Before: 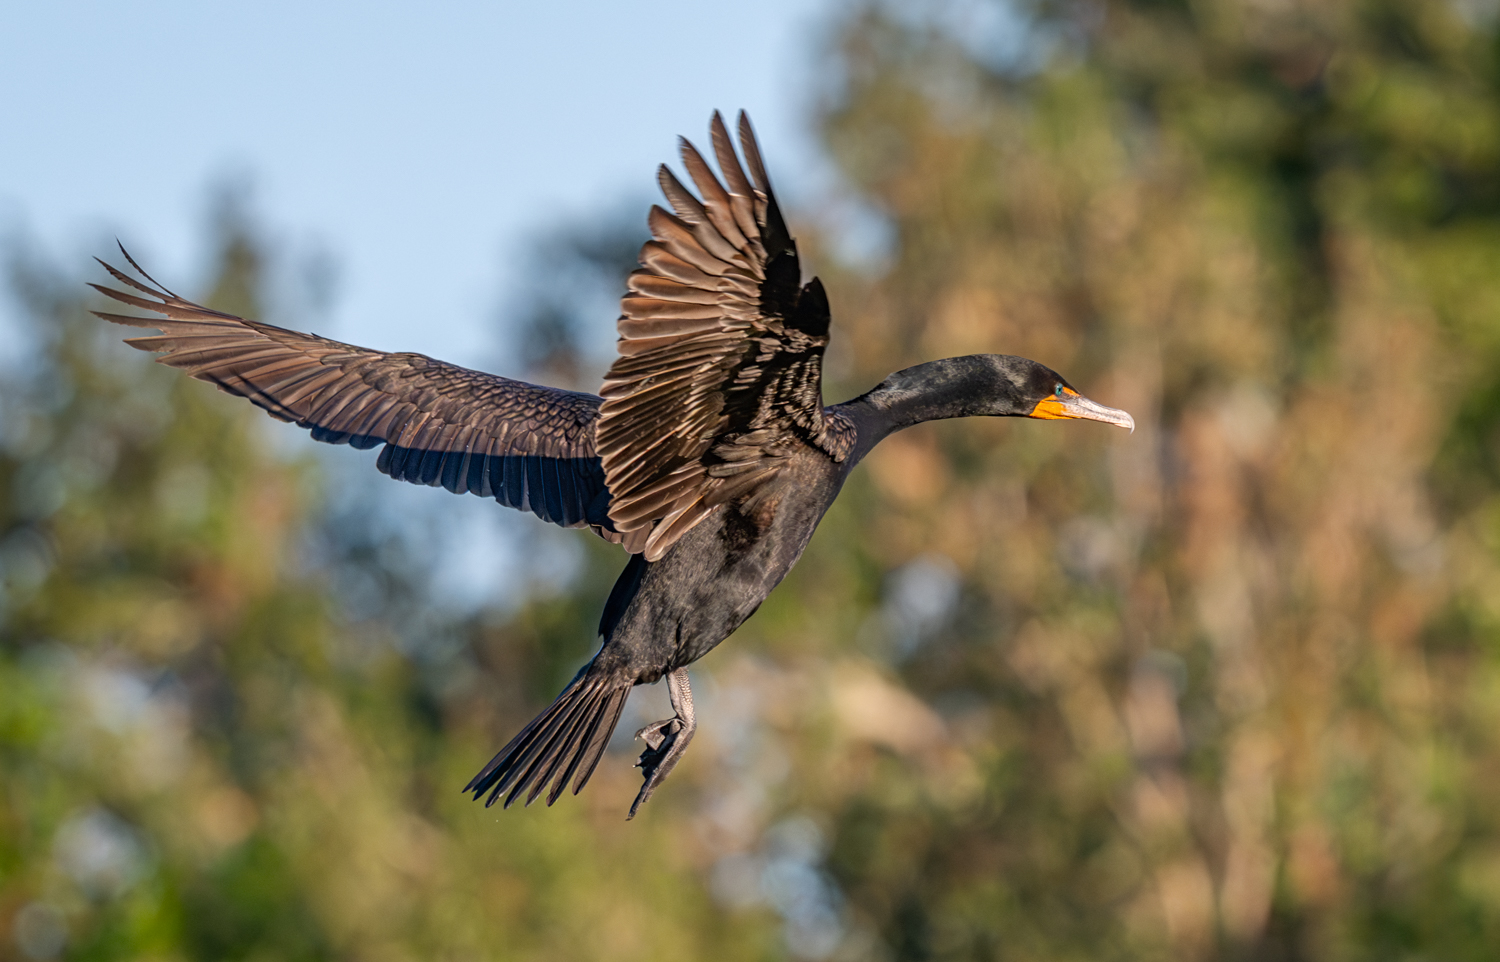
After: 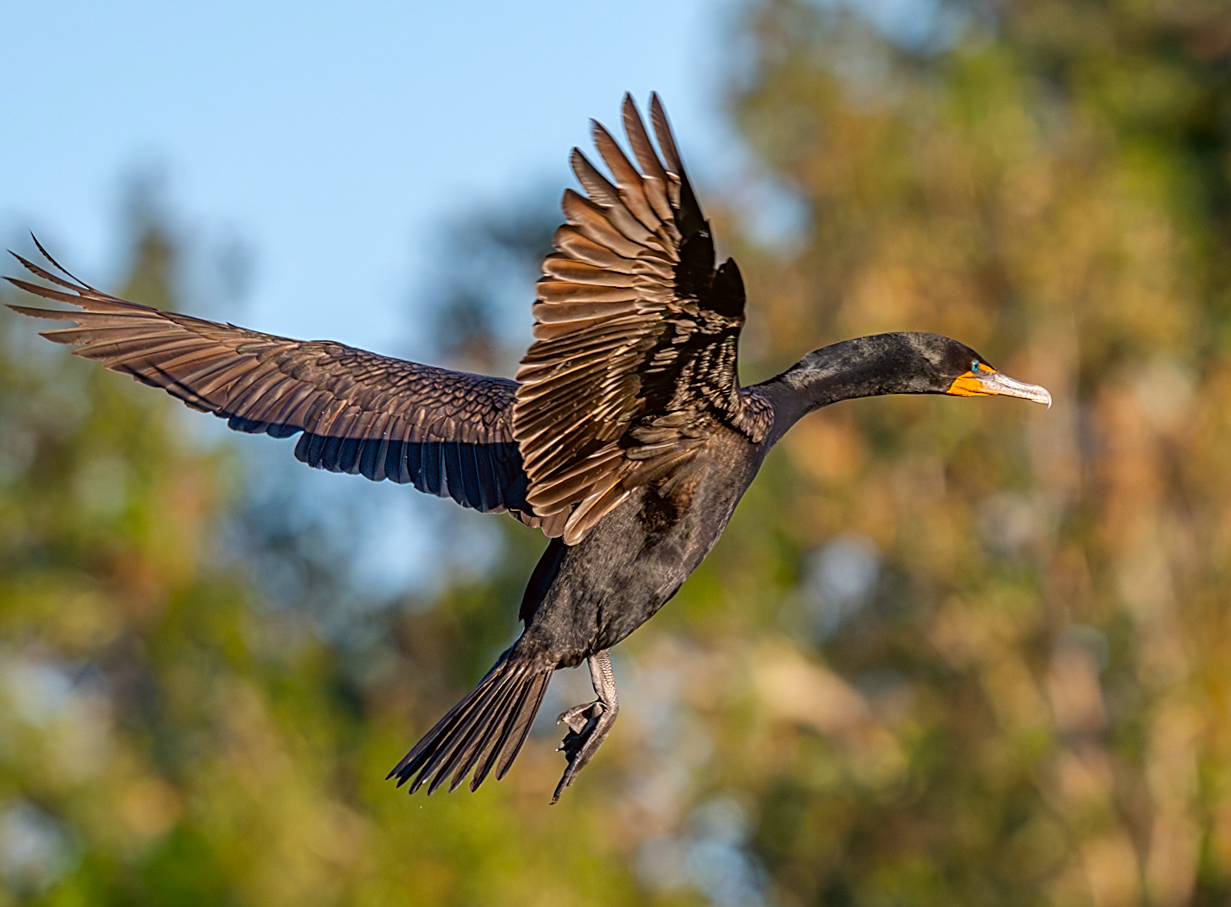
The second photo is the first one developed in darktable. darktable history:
color balance rgb: perceptual saturation grading › global saturation 20%, global vibrance 20%
sharpen: on, module defaults
crop and rotate: angle 1°, left 4.281%, top 0.642%, right 11.383%, bottom 2.486%
color correction: highlights a* -2.73, highlights b* -2.09, shadows a* 2.41, shadows b* 2.73
